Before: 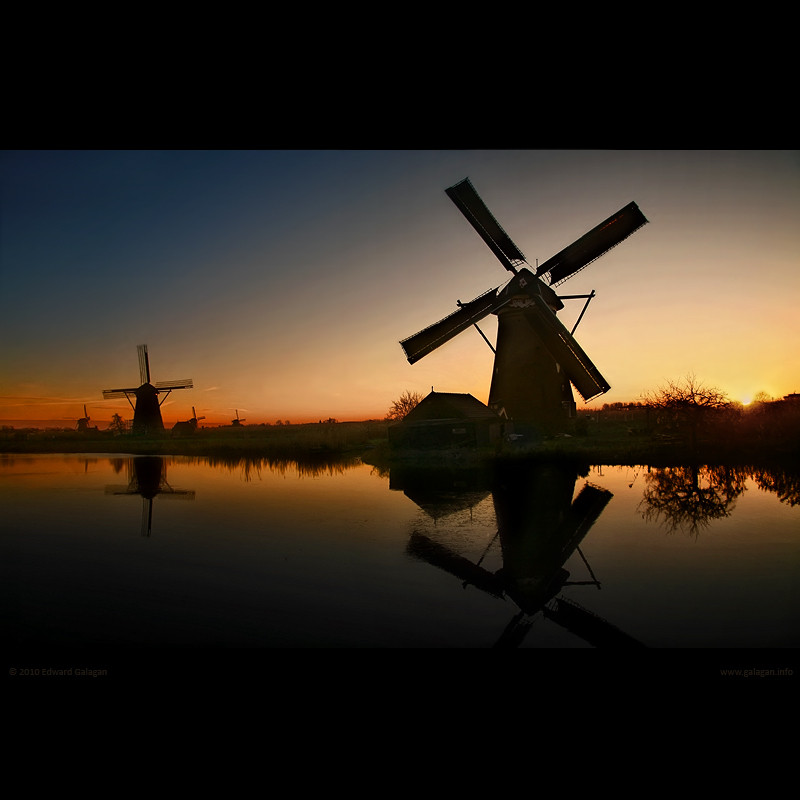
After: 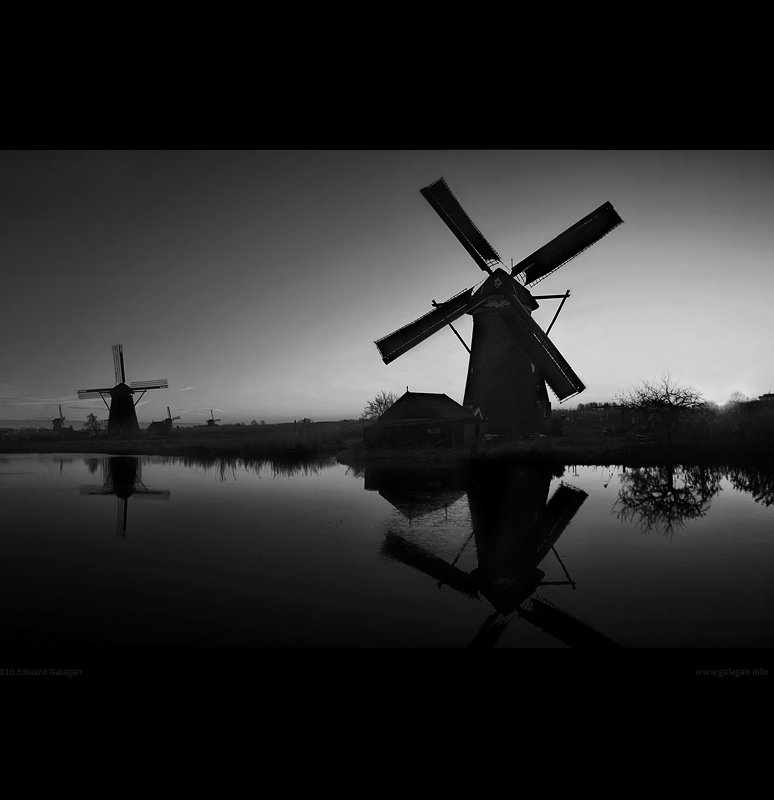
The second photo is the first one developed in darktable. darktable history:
crop and rotate: left 3.238%
monochrome: on, module defaults
